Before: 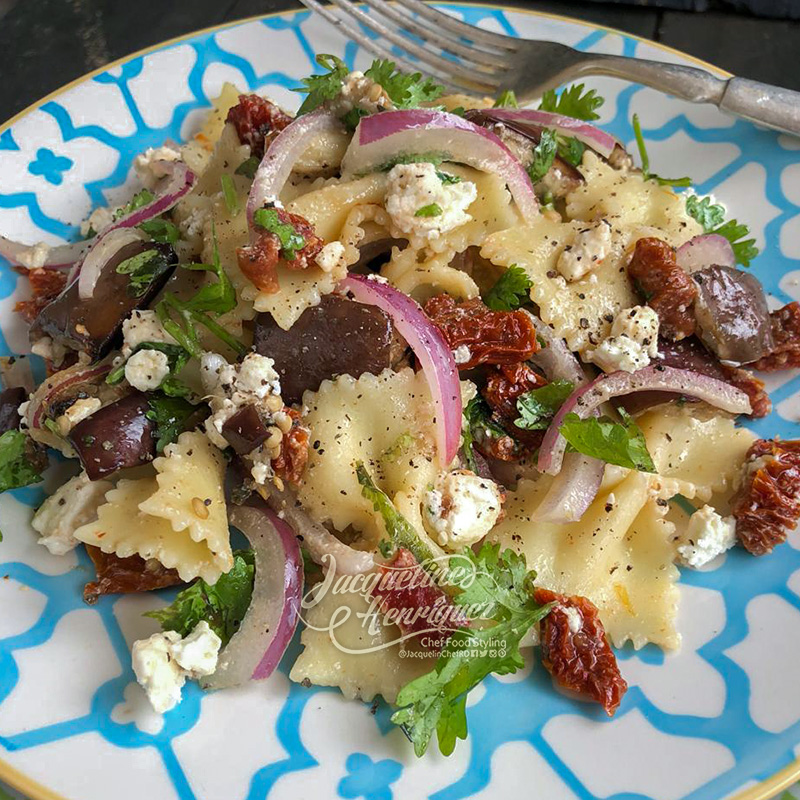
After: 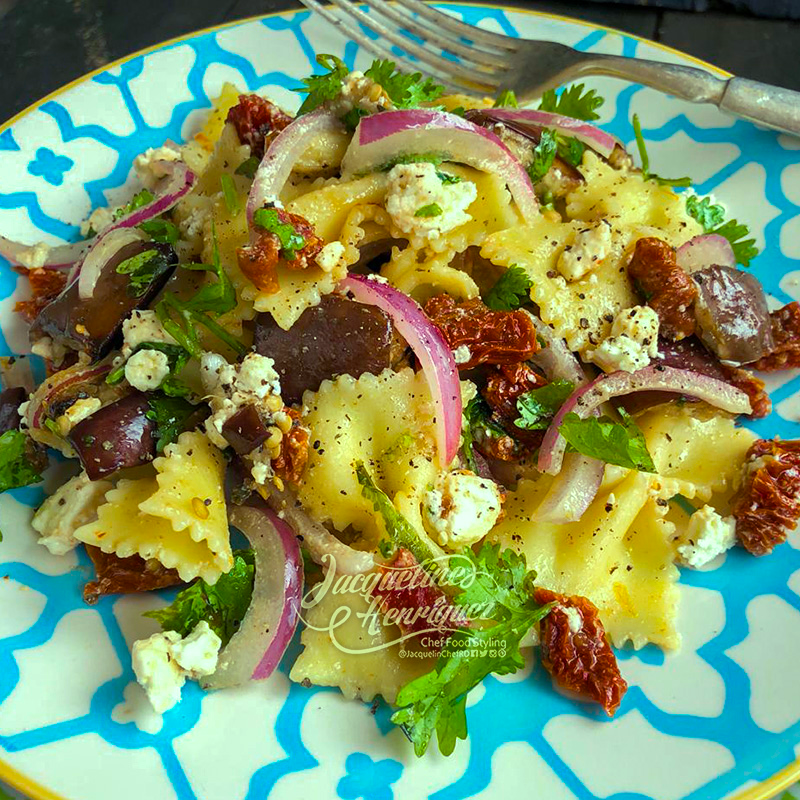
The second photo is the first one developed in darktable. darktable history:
color balance rgb: shadows lift › chroma 2.006%, shadows lift › hue 222.55°, highlights gain › luminance 15.298%, highlights gain › chroma 6.943%, highlights gain › hue 126.7°, linear chroma grading › global chroma 15.109%, perceptual saturation grading › global saturation 19.741%, global vibrance 20%
